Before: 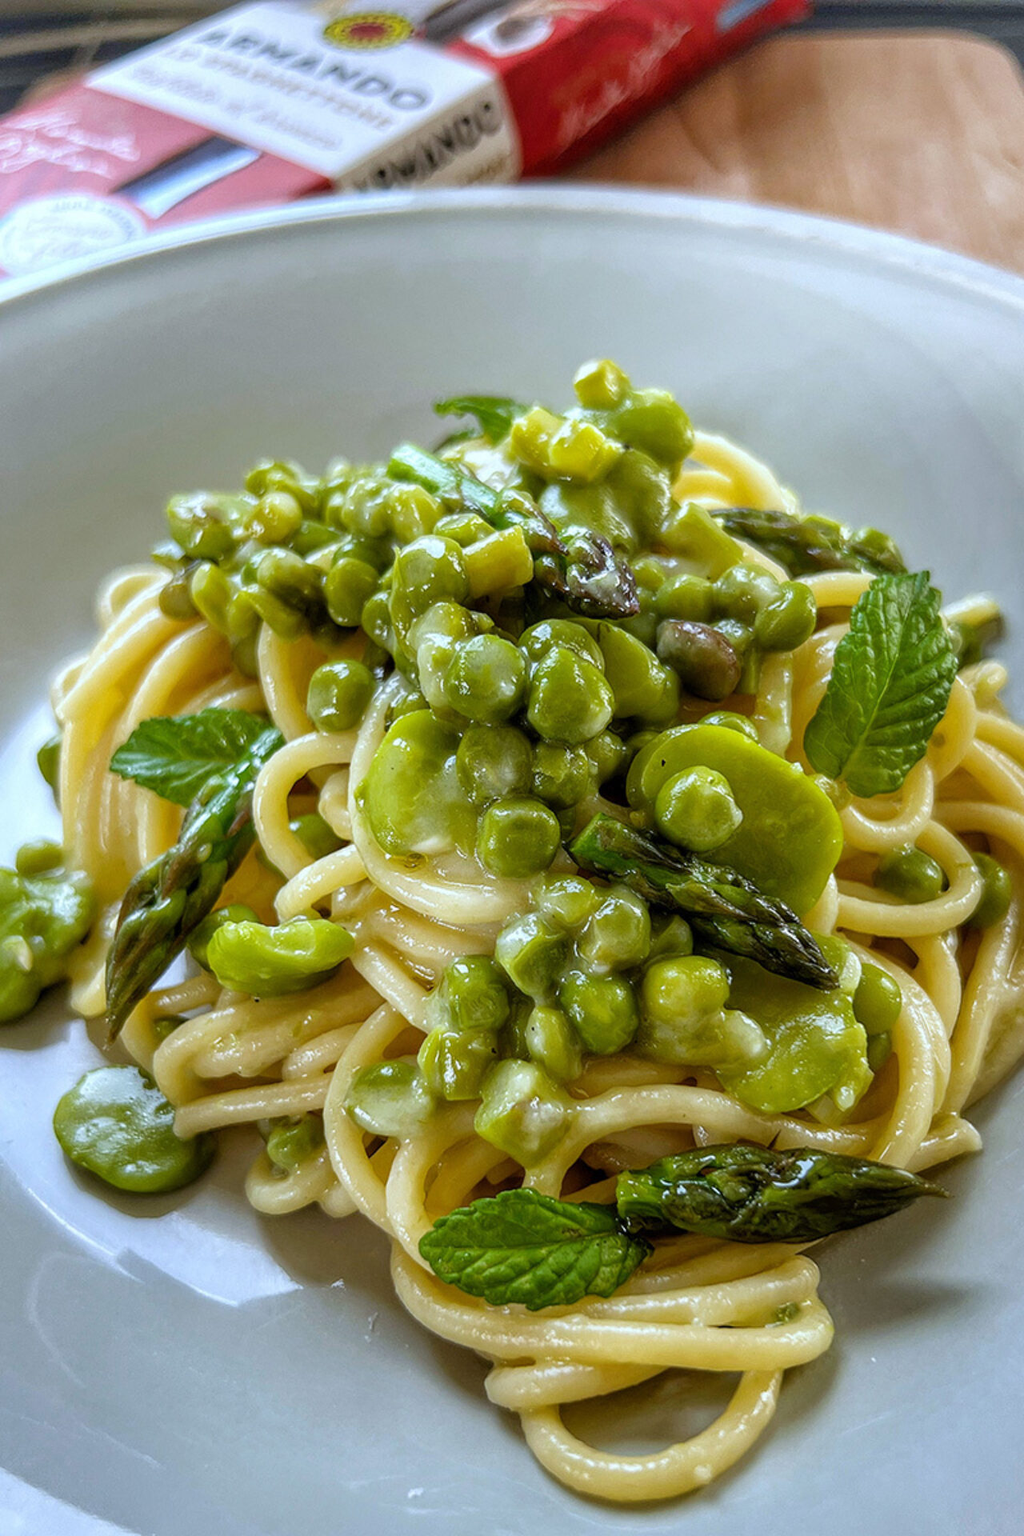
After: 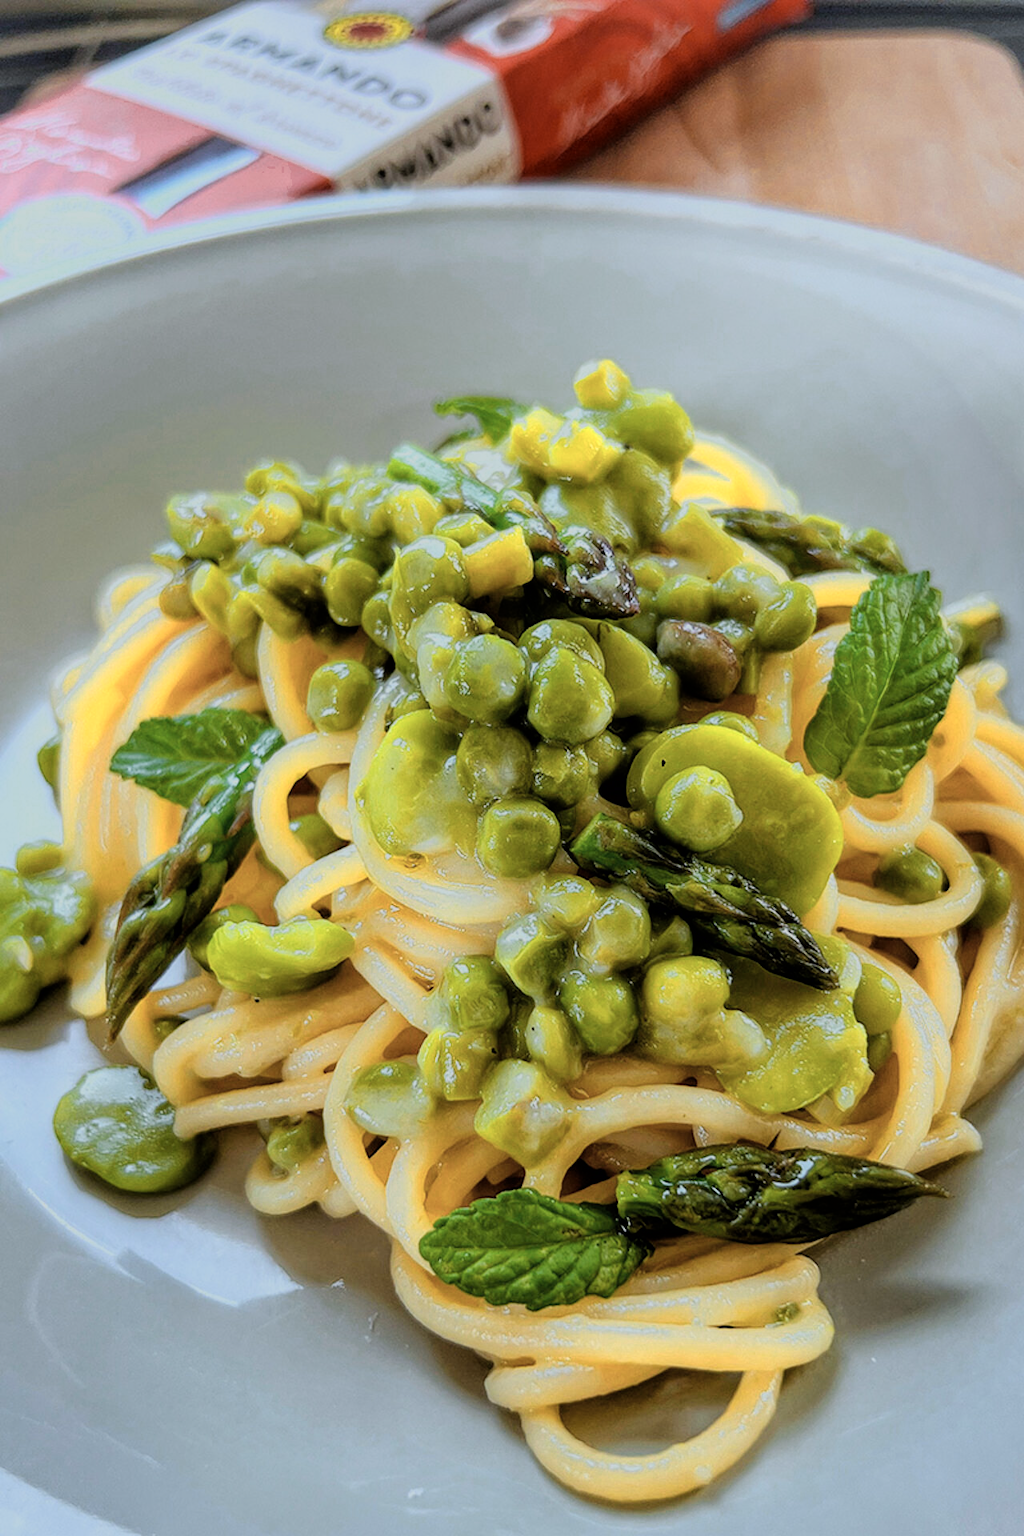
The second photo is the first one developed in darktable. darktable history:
filmic rgb: black relative exposure -7.65 EV, white relative exposure 4.56 EV, hardness 3.61, color science v6 (2022)
color zones: curves: ch0 [(0.018, 0.548) (0.224, 0.64) (0.425, 0.447) (0.675, 0.575) (0.732, 0.579)]; ch1 [(0.066, 0.487) (0.25, 0.5) (0.404, 0.43) (0.75, 0.421) (0.956, 0.421)]; ch2 [(0.044, 0.561) (0.215, 0.465) (0.399, 0.544) (0.465, 0.548) (0.614, 0.447) (0.724, 0.43) (0.882, 0.623) (0.956, 0.632)]
